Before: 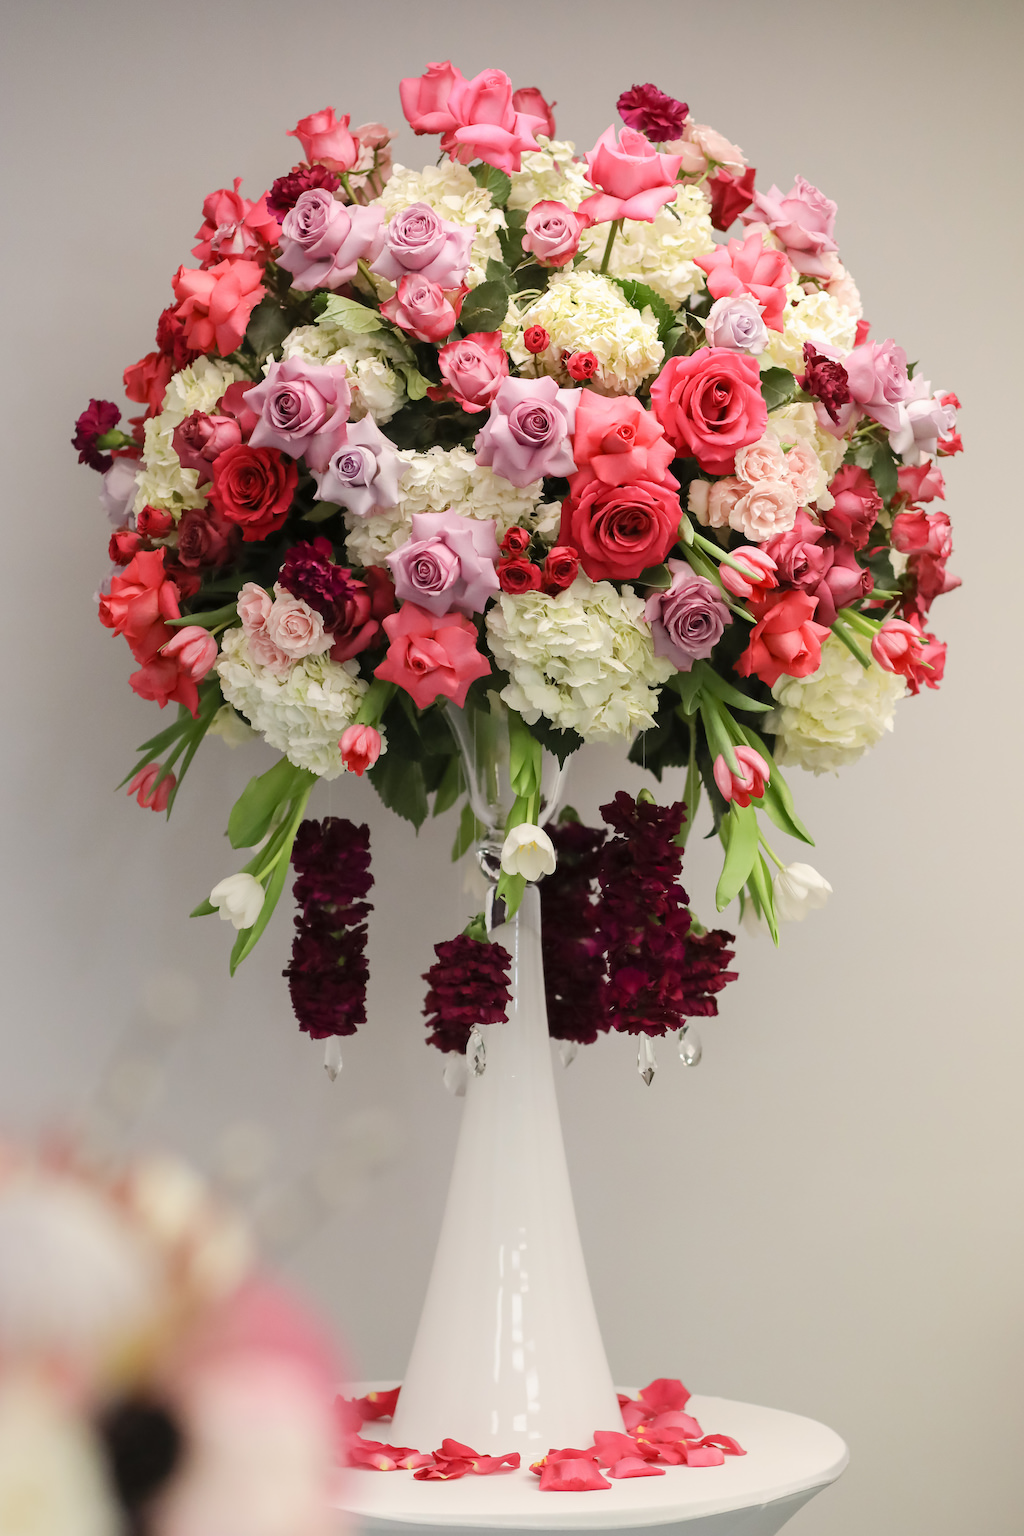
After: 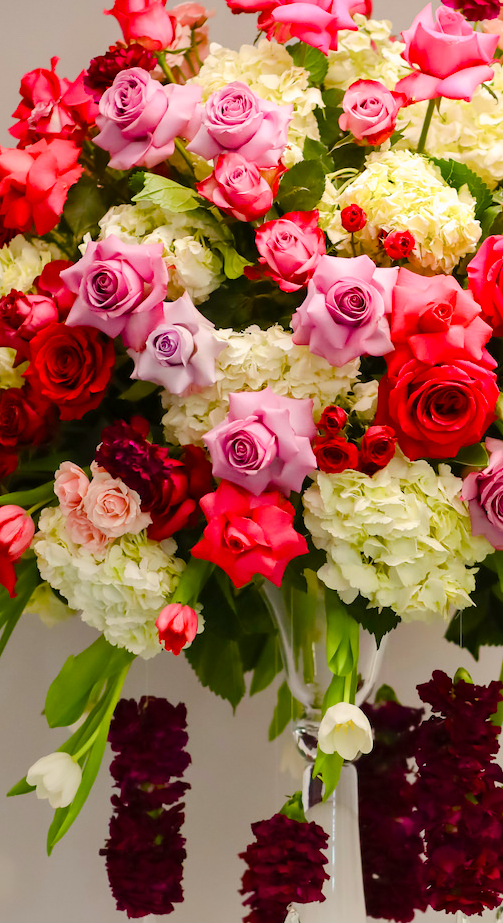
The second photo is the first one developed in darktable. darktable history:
crop: left 17.941%, top 7.926%, right 32.91%, bottom 31.971%
color balance rgb: linear chroma grading › shadows 17.673%, linear chroma grading › highlights 61.079%, linear chroma grading › global chroma 49.521%, perceptual saturation grading › global saturation 20%, perceptual saturation grading › highlights -49.588%, perceptual saturation grading › shadows 25.925%, global vibrance 9.823%
